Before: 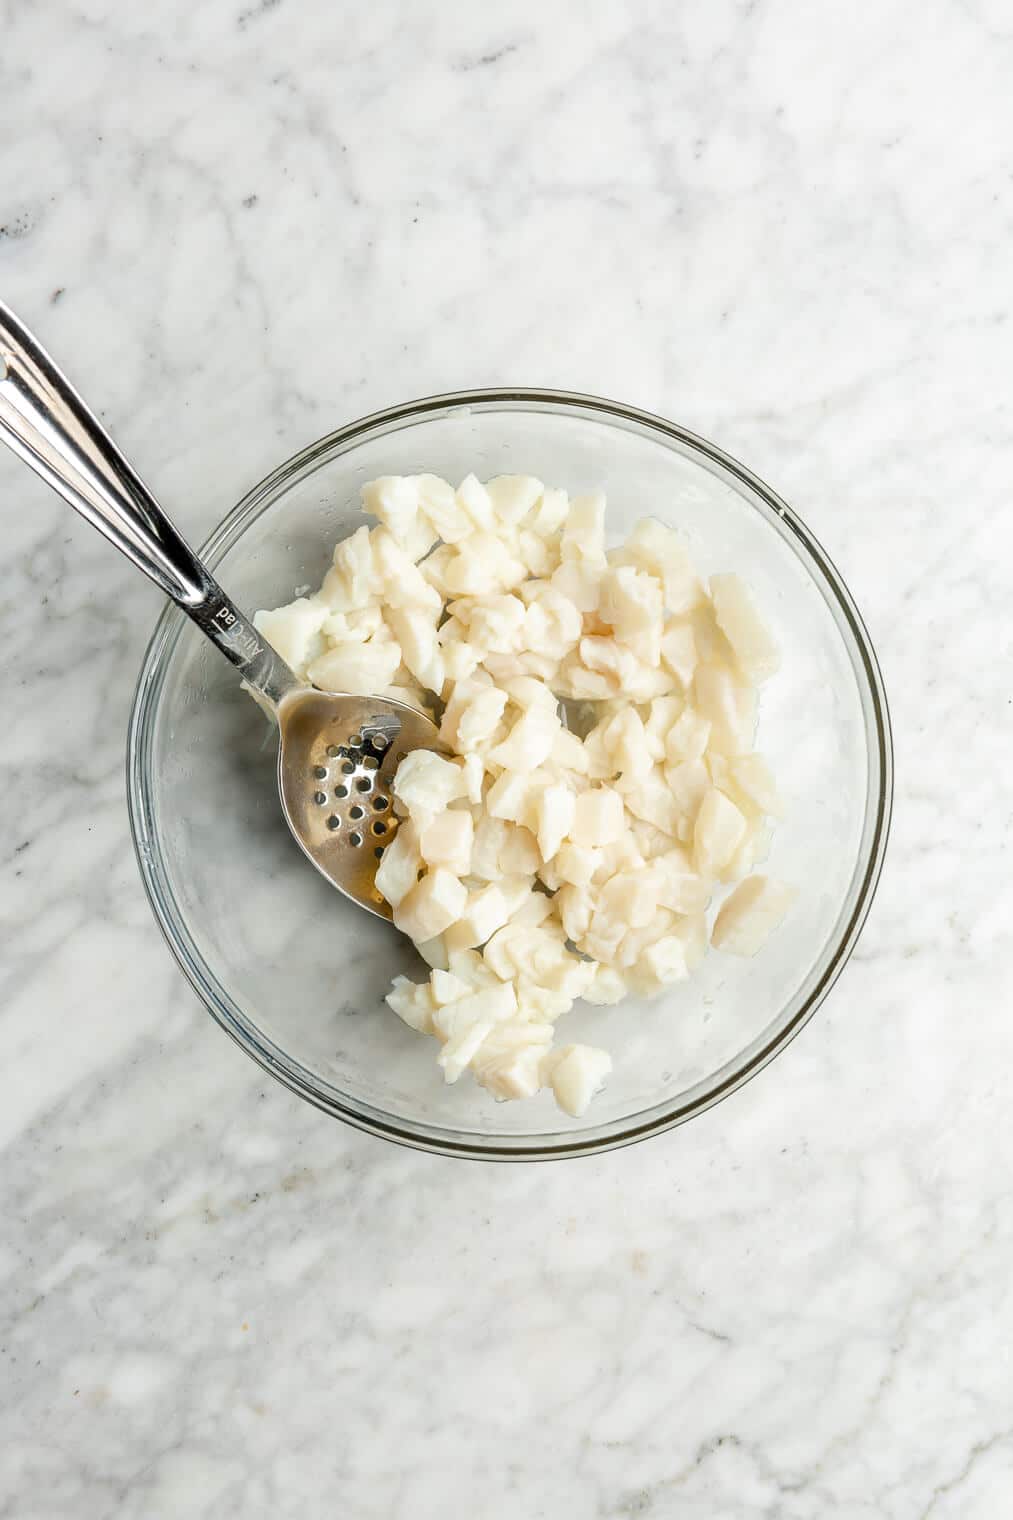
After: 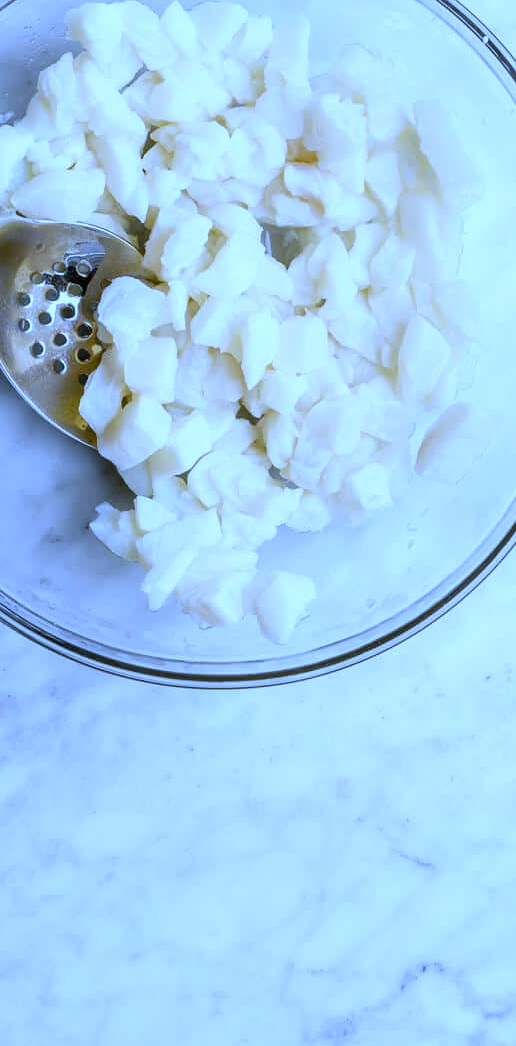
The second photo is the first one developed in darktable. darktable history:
white balance: red 0.766, blue 1.537
crop and rotate: left 29.237%, top 31.152%, right 19.807%
